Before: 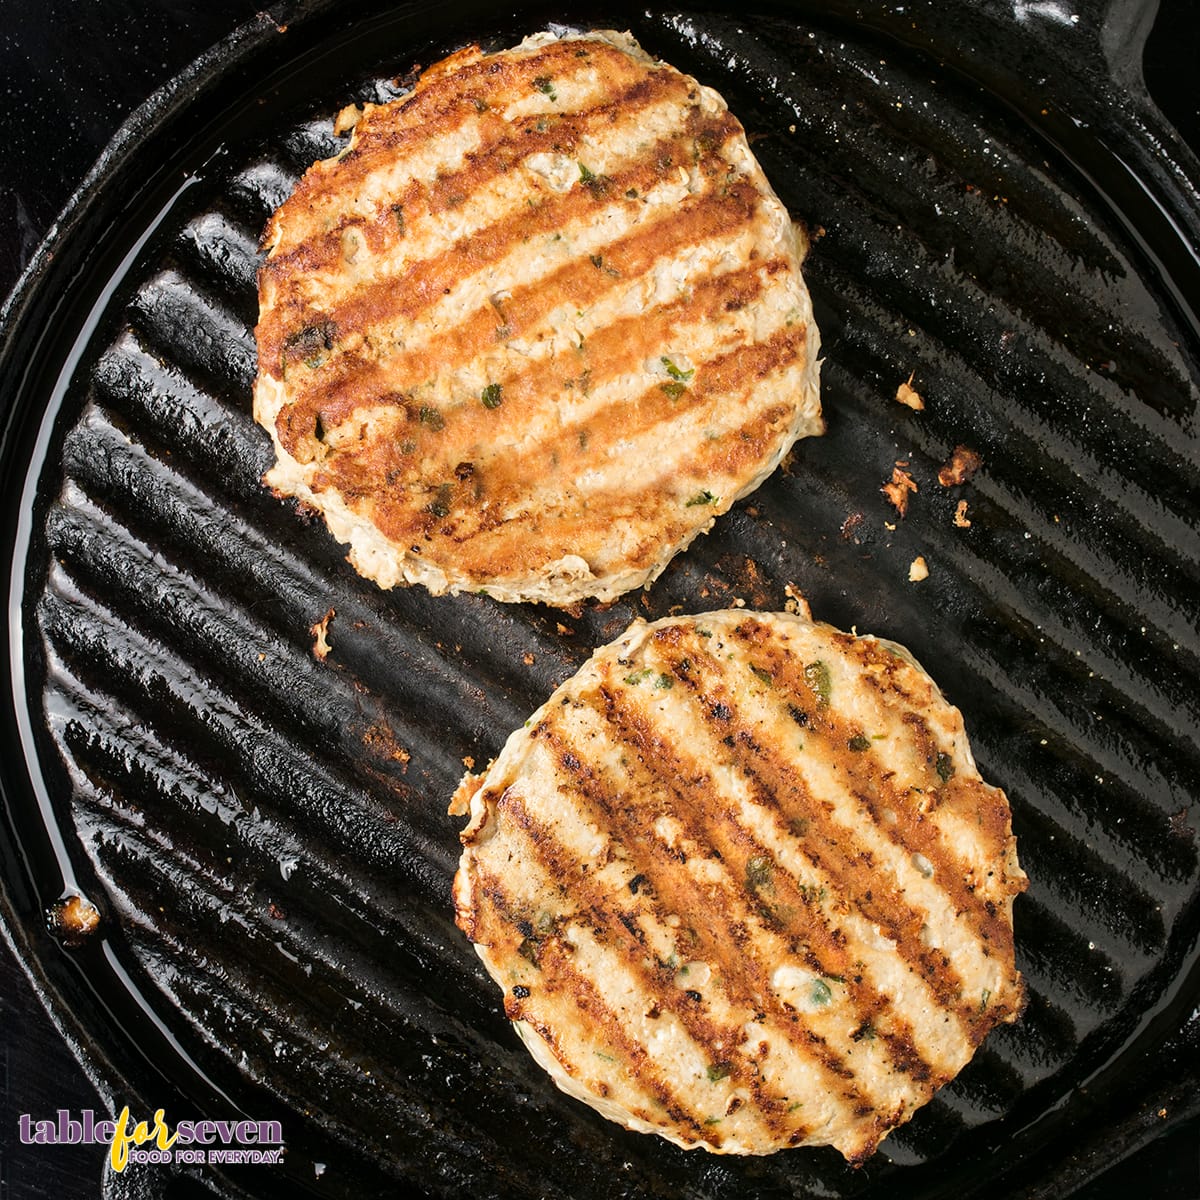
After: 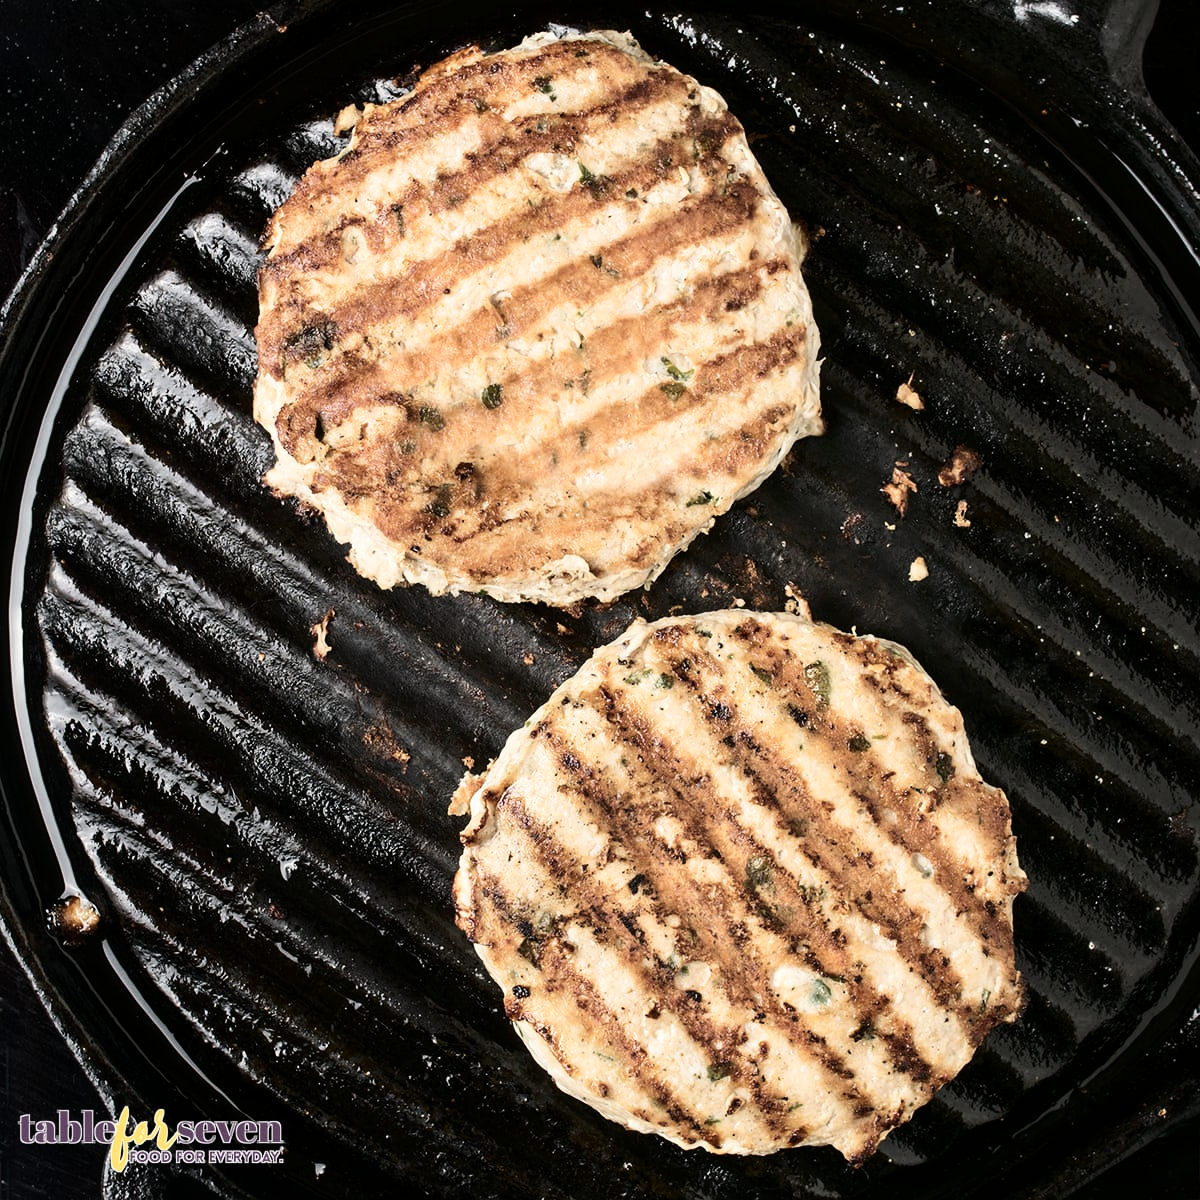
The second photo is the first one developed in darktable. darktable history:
contrast brightness saturation: contrast 0.249, saturation -0.323
